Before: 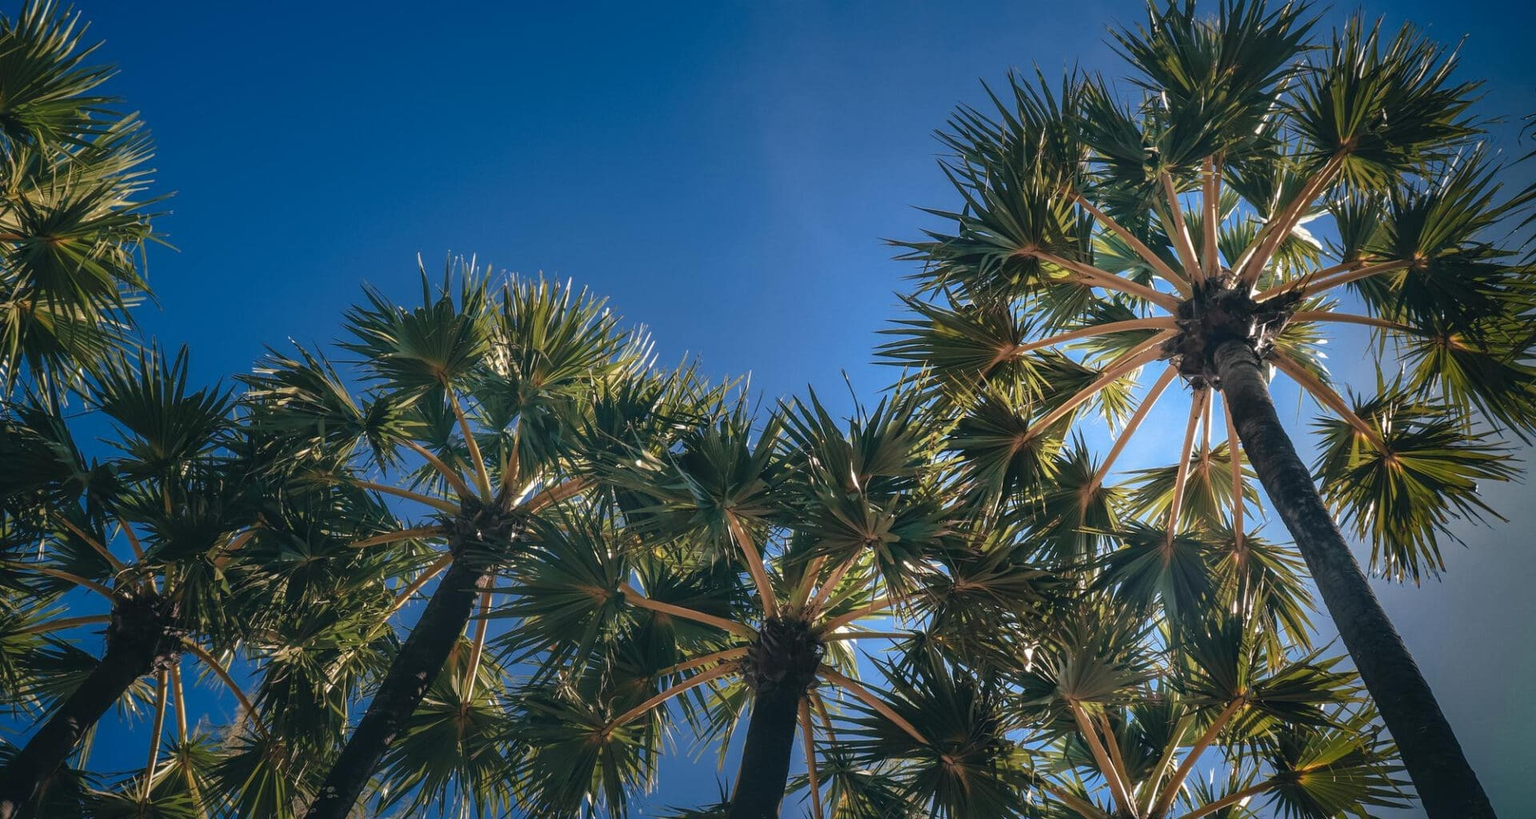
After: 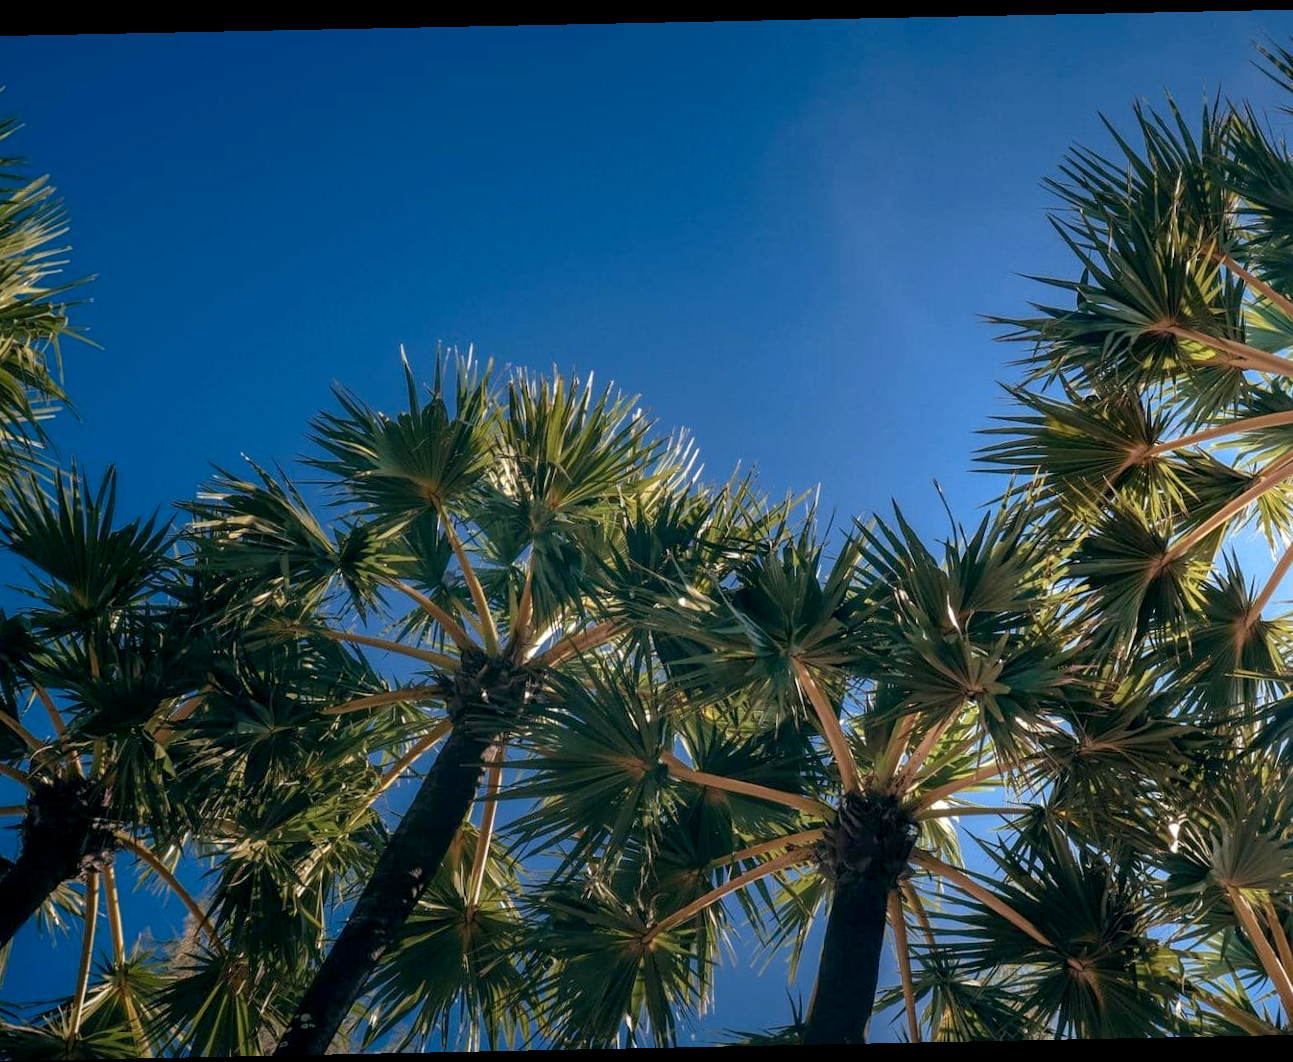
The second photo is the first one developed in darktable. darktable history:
rotate and perspective: rotation -1.17°, automatic cropping off
exposure: black level correction 0.009, exposure 0.119 EV, compensate highlight preservation false
crop and rotate: left 6.617%, right 26.717%
